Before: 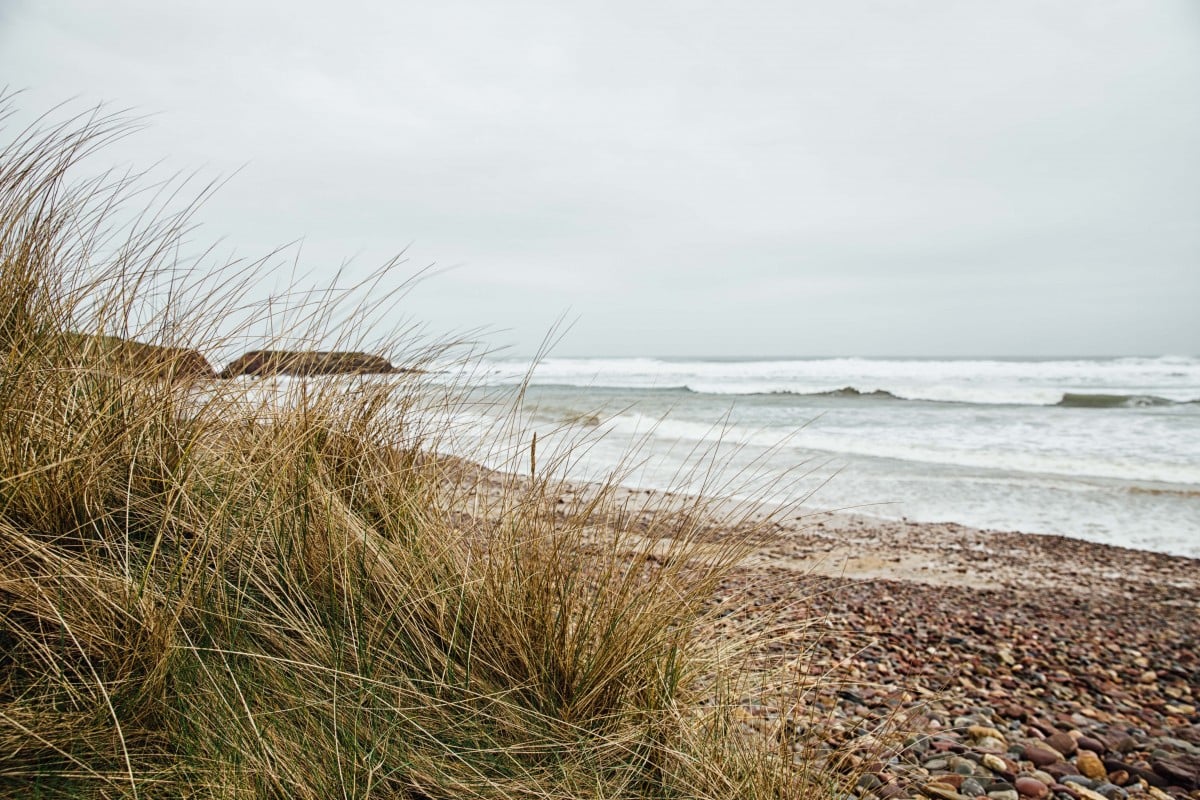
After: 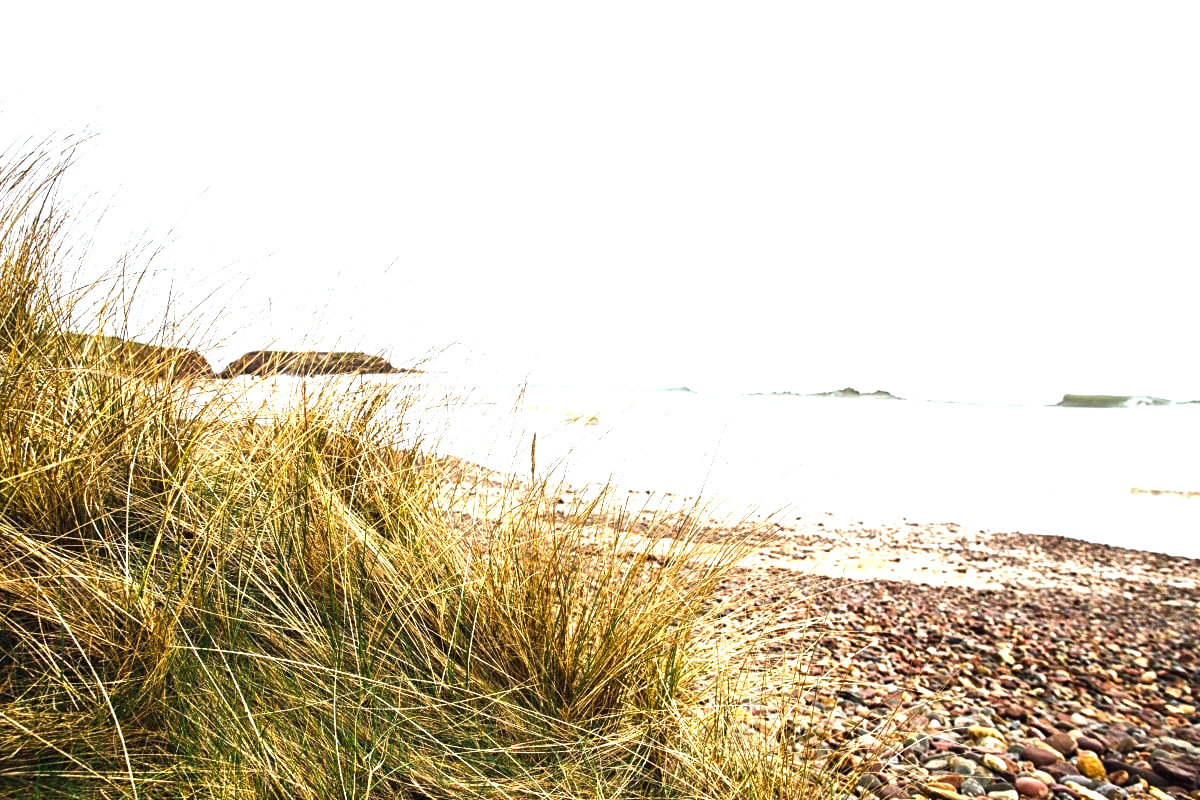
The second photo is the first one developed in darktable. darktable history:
exposure: black level correction 0, exposure 1.001 EV, compensate highlight preservation false
color balance rgb: perceptual saturation grading › global saturation 19.777%, perceptual brilliance grading › global brilliance 14.477%, perceptual brilliance grading › shadows -34.537%
